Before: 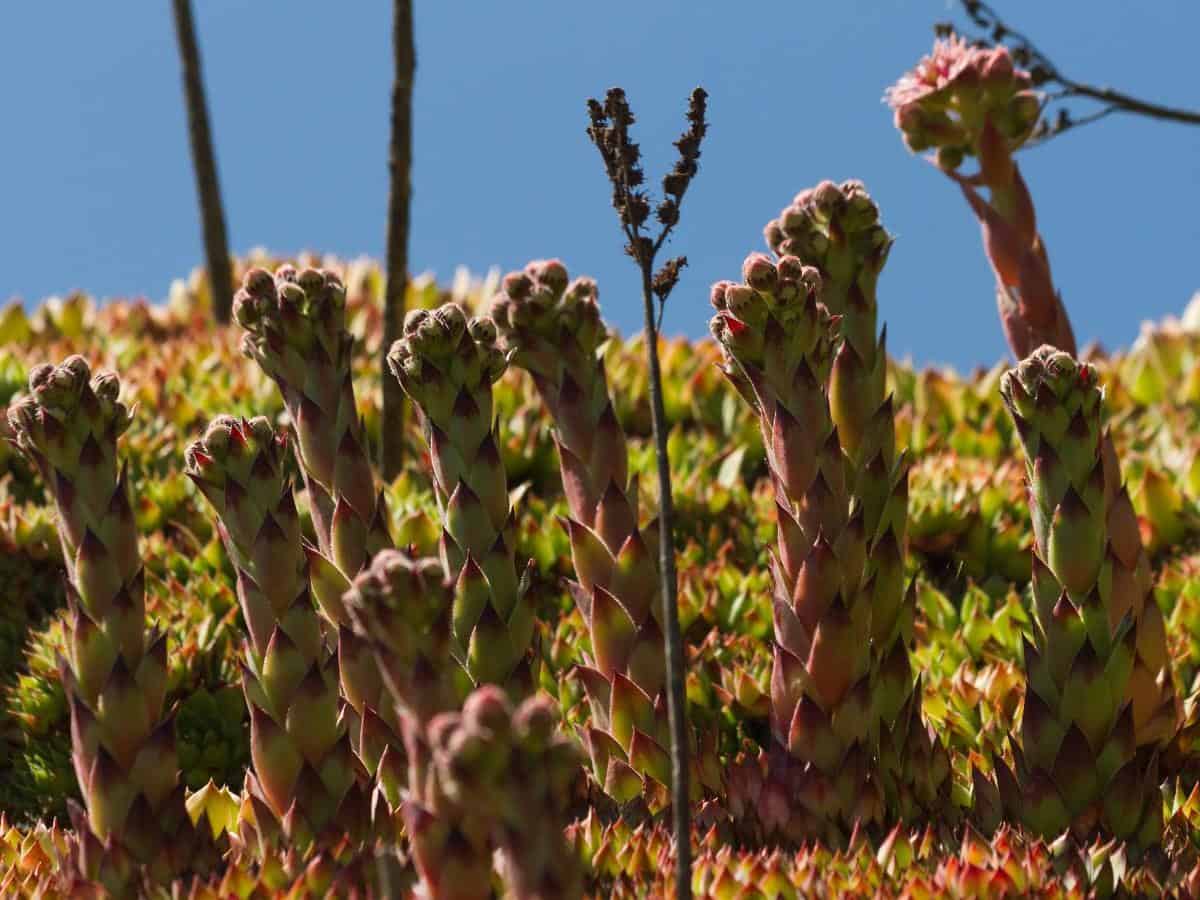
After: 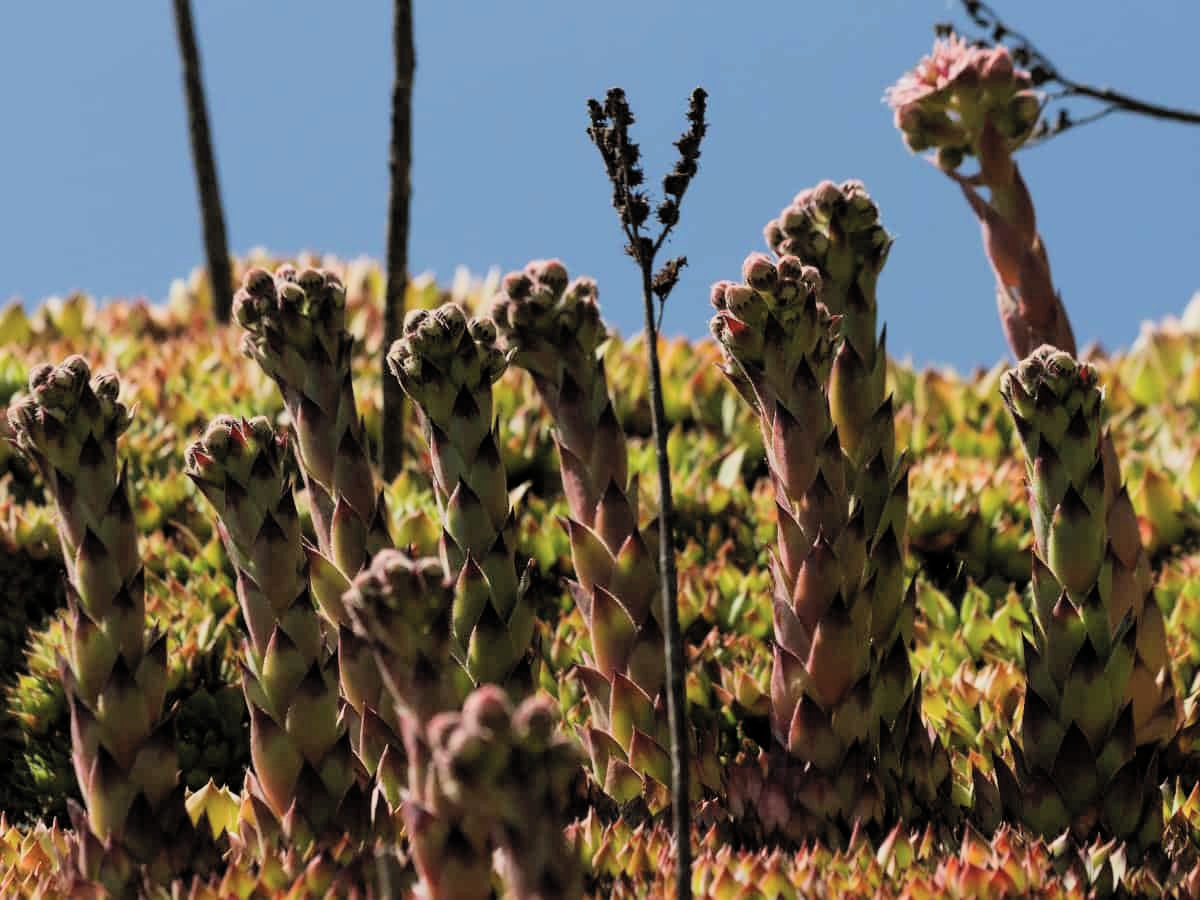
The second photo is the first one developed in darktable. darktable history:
exposure: exposure -0.042 EV, compensate highlight preservation false
contrast brightness saturation: contrast 0.144, brightness 0.22
filmic rgb: black relative exposure -7.73 EV, white relative exposure 4.37 EV, target black luminance 0%, hardness 3.76, latitude 50.59%, contrast 1.078, highlights saturation mix 9.26%, shadows ↔ highlights balance -0.246%
tone curve: curves: ch0 [(0, 0) (0.8, 0.757) (1, 1)], color space Lab, linked channels, preserve colors none
